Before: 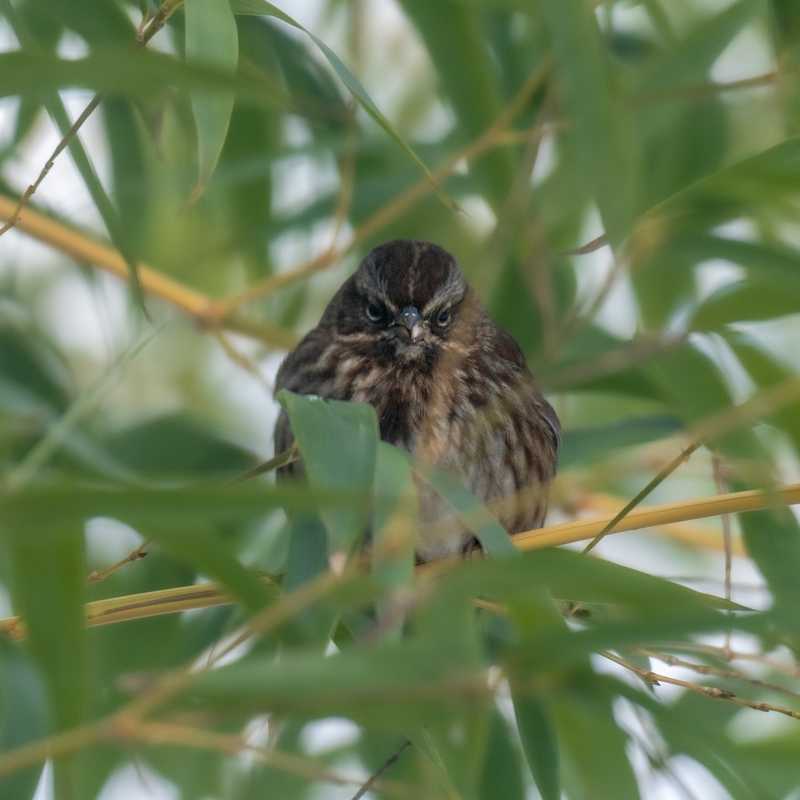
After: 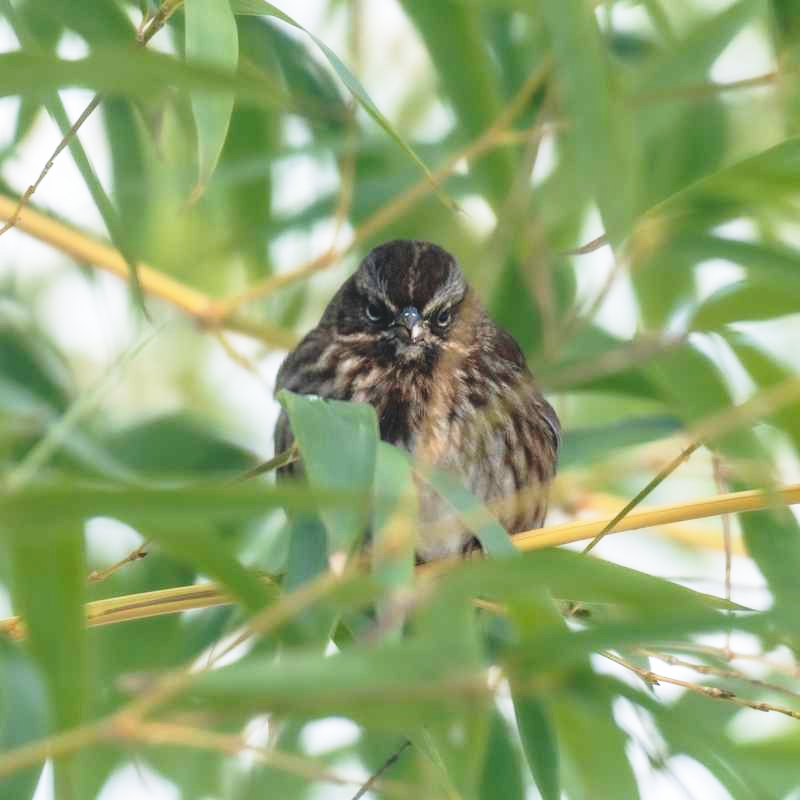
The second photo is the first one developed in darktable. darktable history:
exposure: black level correction -0.014, exposure -0.193 EV, compensate highlight preservation false
base curve: curves: ch0 [(0, 0) (0.026, 0.03) (0.109, 0.232) (0.351, 0.748) (0.669, 0.968) (1, 1)], preserve colors none
